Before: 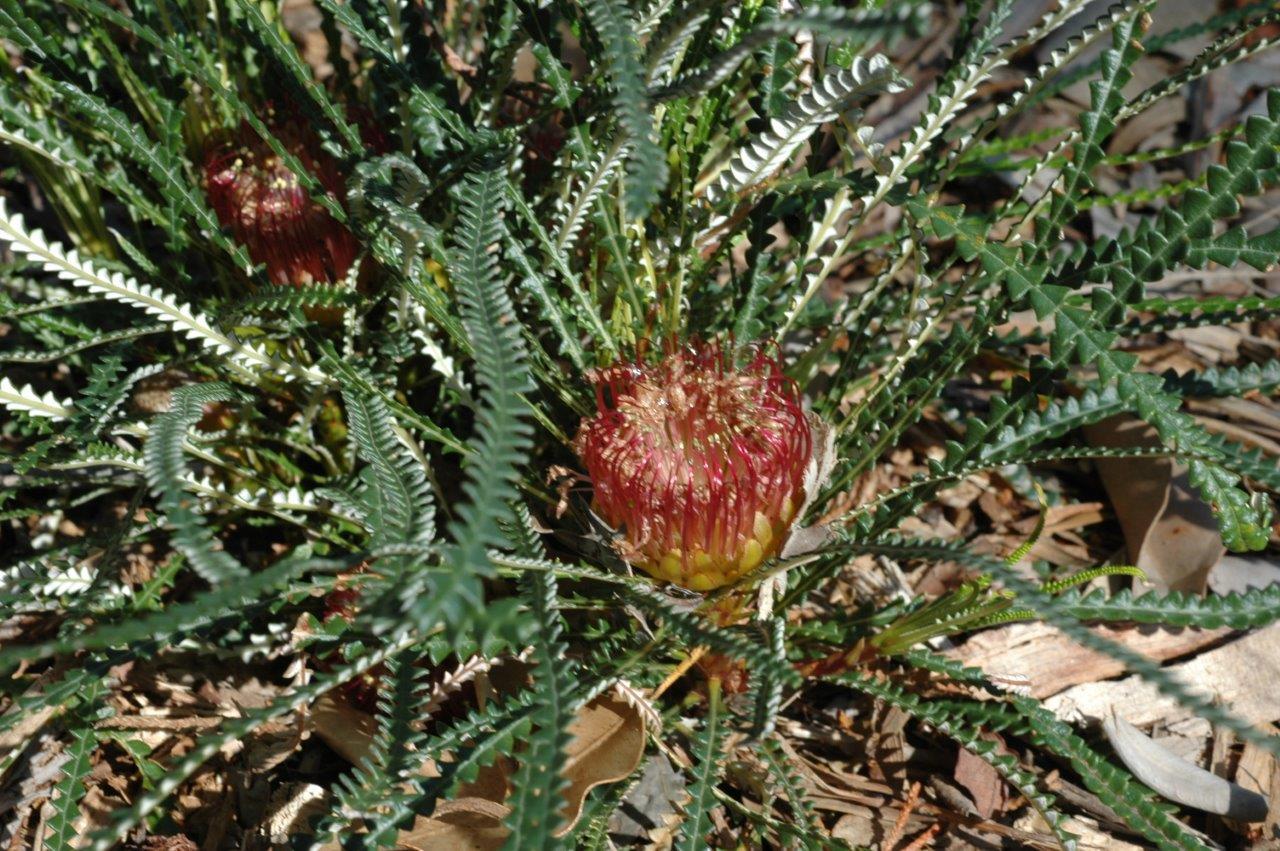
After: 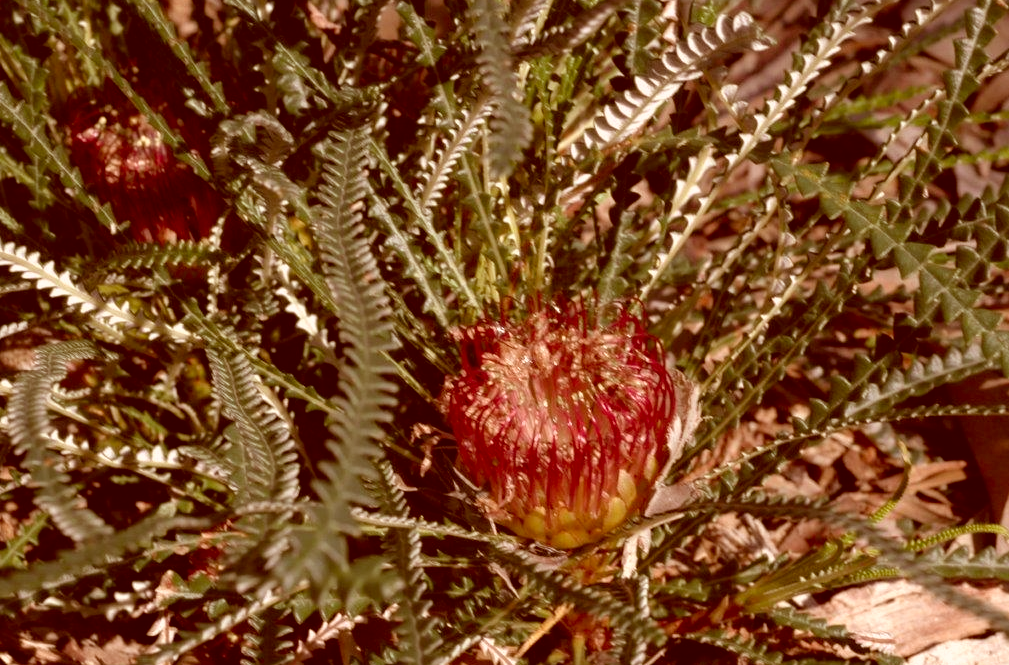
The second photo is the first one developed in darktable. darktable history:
crop and rotate: left 10.658%, top 5.011%, right 10.482%, bottom 16.807%
color correction: highlights a* 9.09, highlights b* 8.51, shadows a* 39.49, shadows b* 39.34, saturation 0.779
